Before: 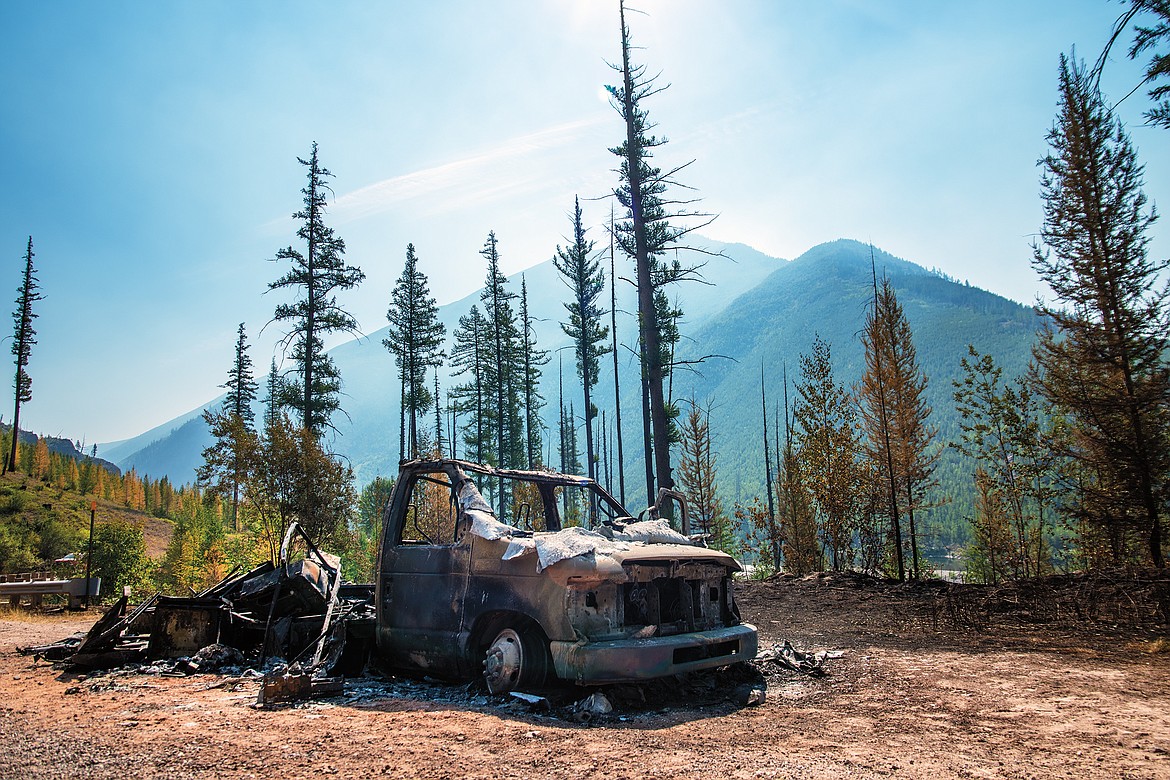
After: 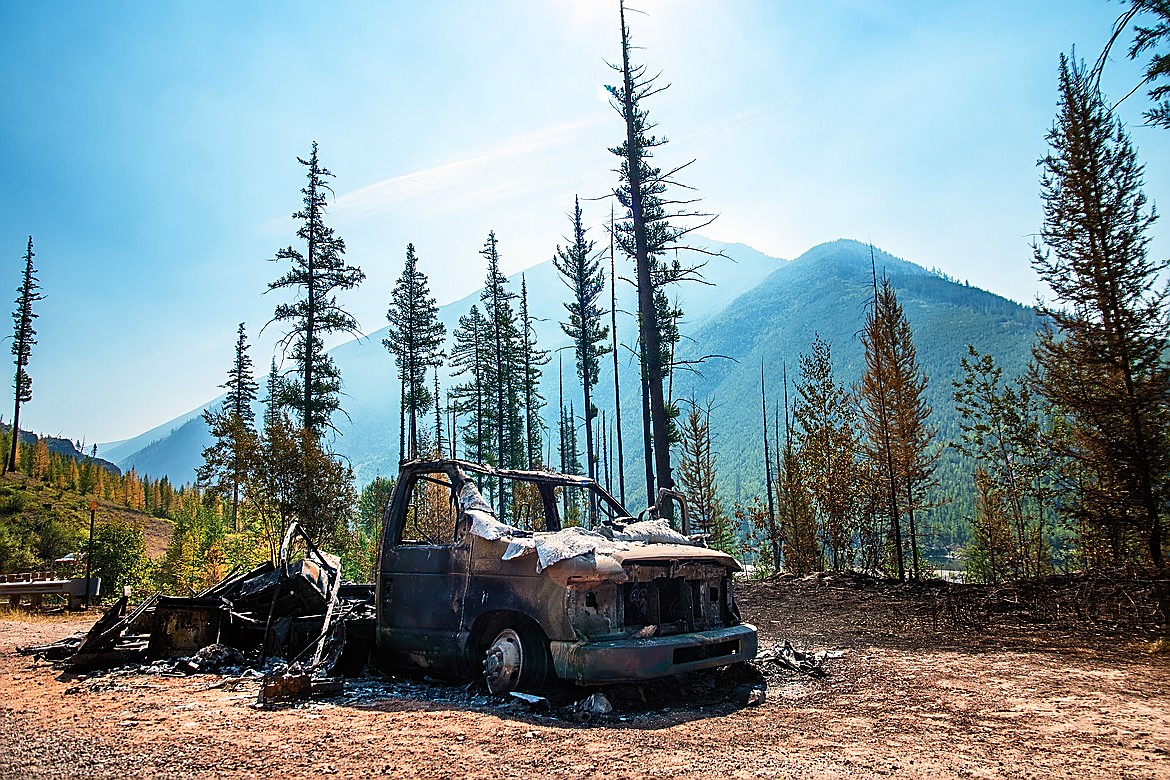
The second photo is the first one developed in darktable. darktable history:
contrast brightness saturation: contrast 0.155, brightness -0.015, saturation 0.096
sharpen: on, module defaults
